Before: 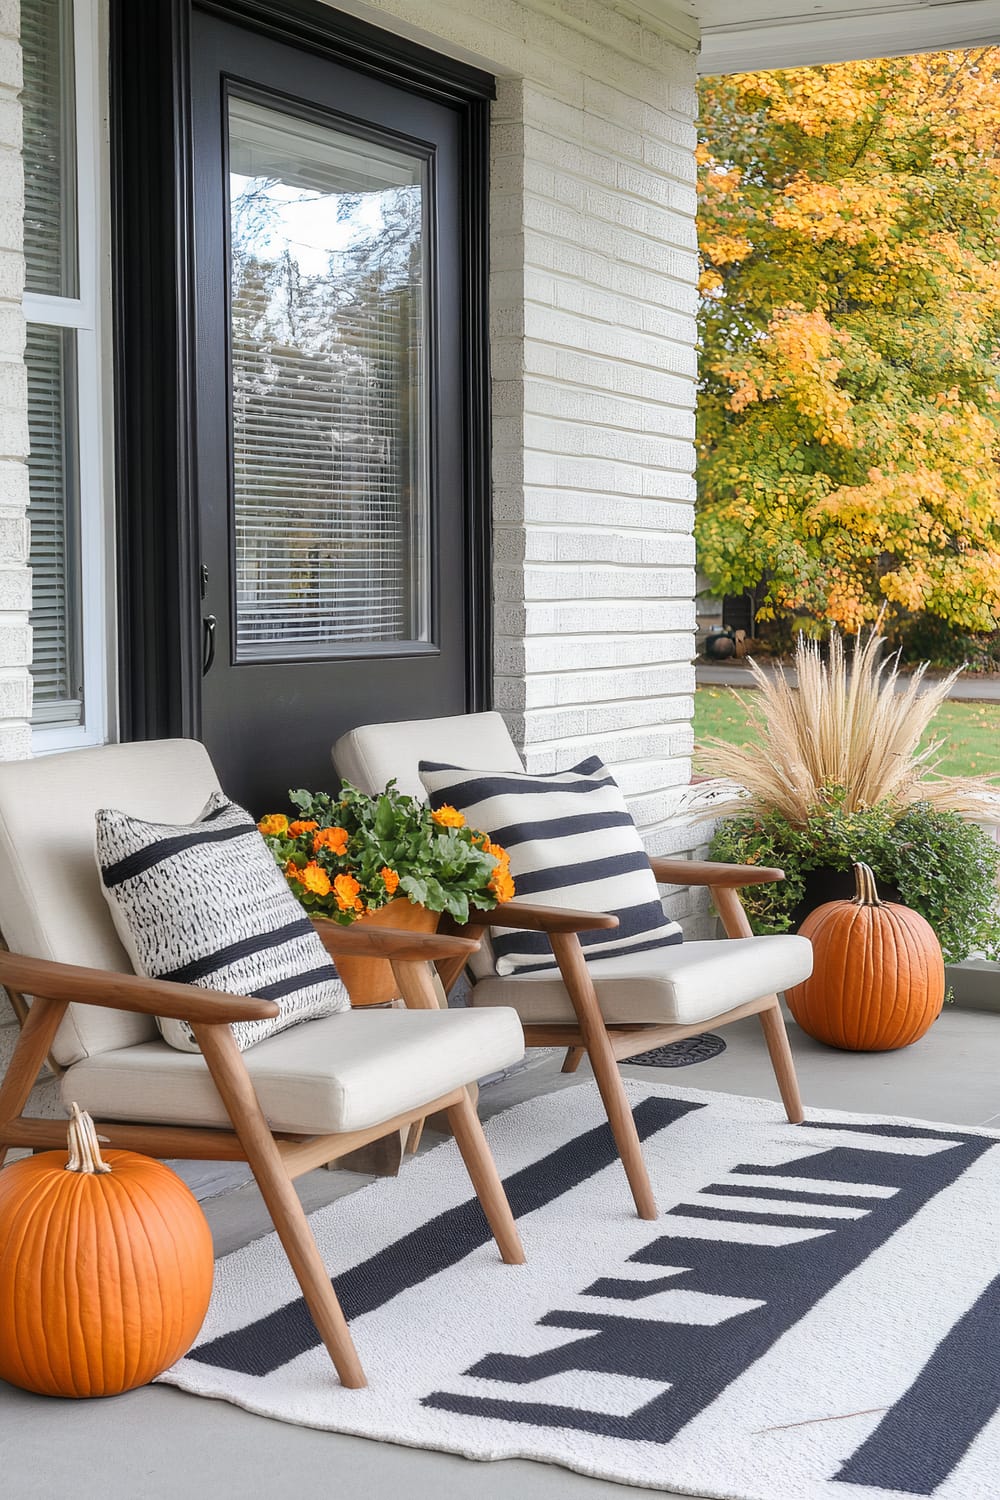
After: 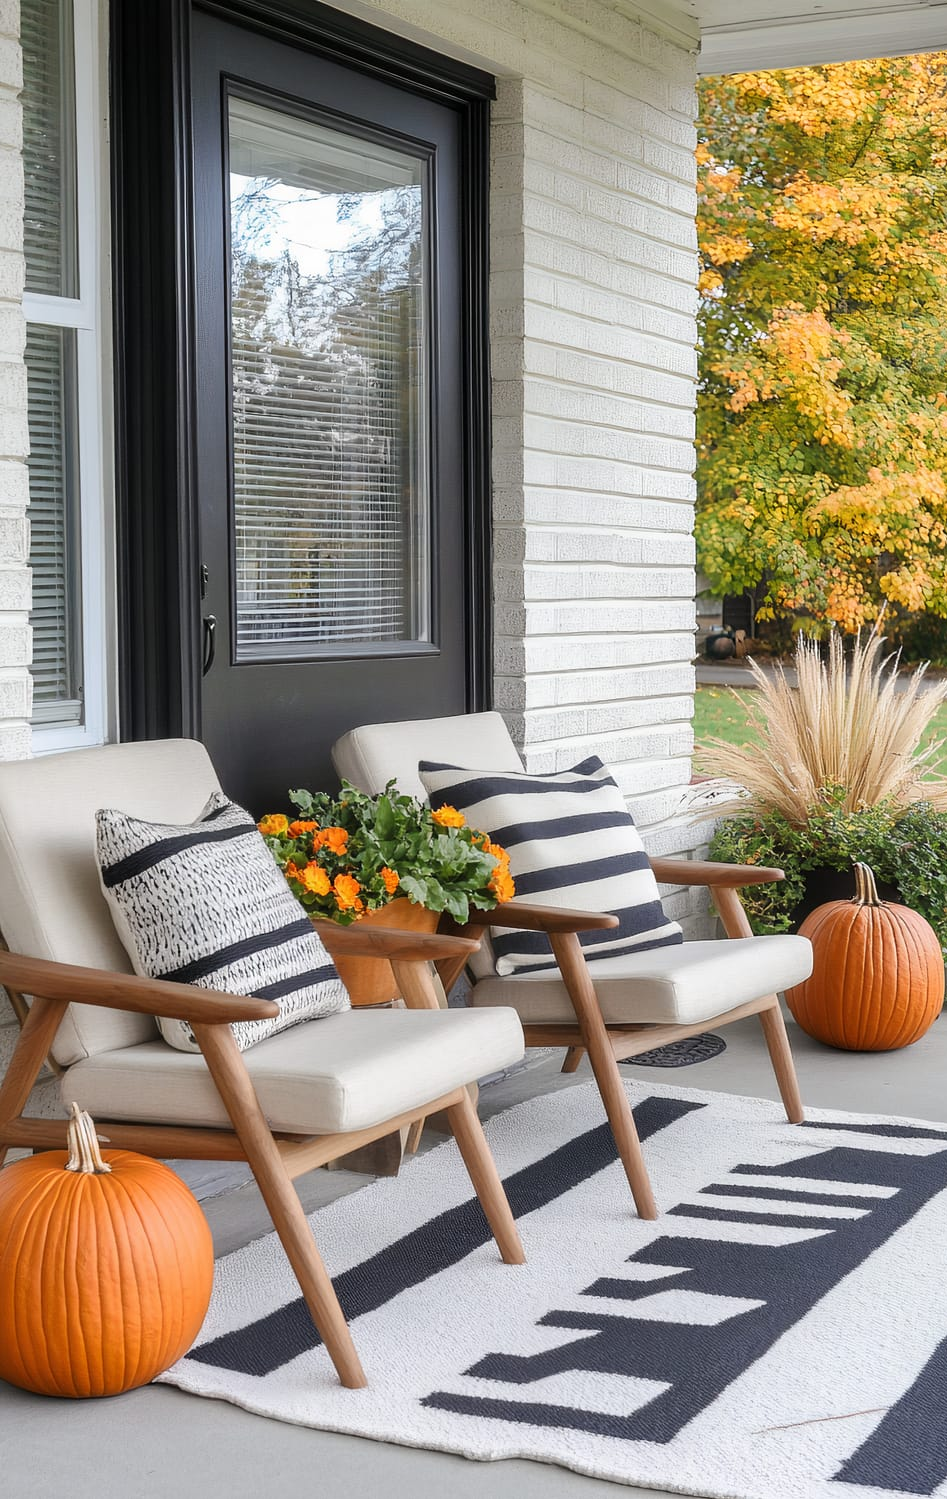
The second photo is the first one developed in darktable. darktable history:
crop and rotate: left 0%, right 5.264%
